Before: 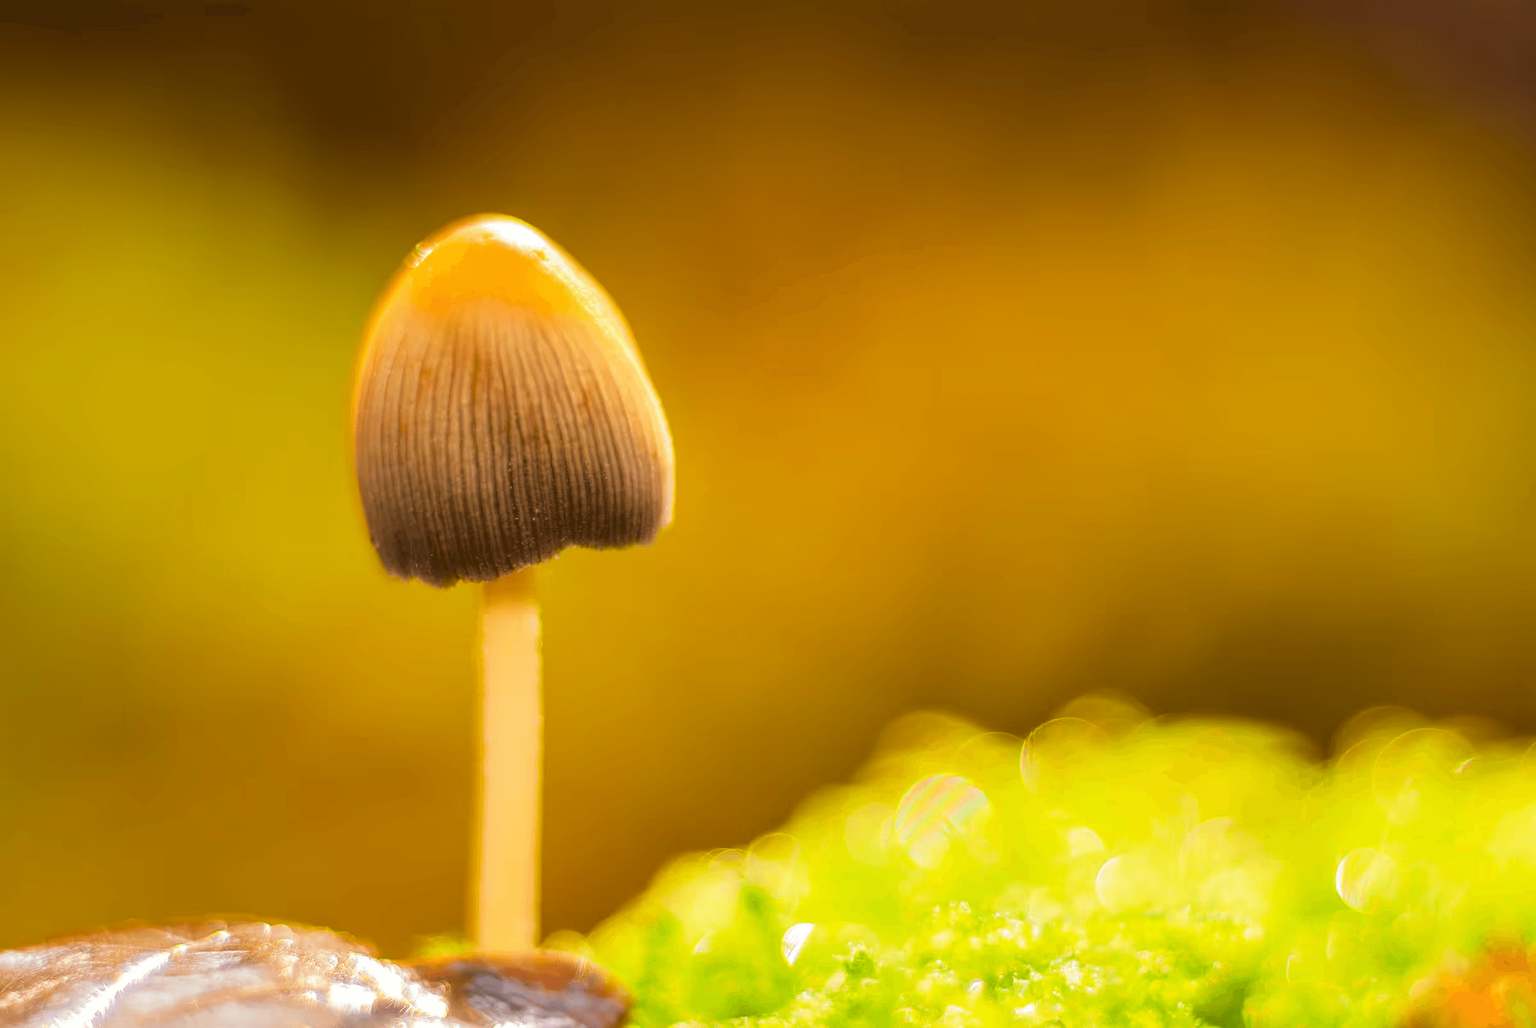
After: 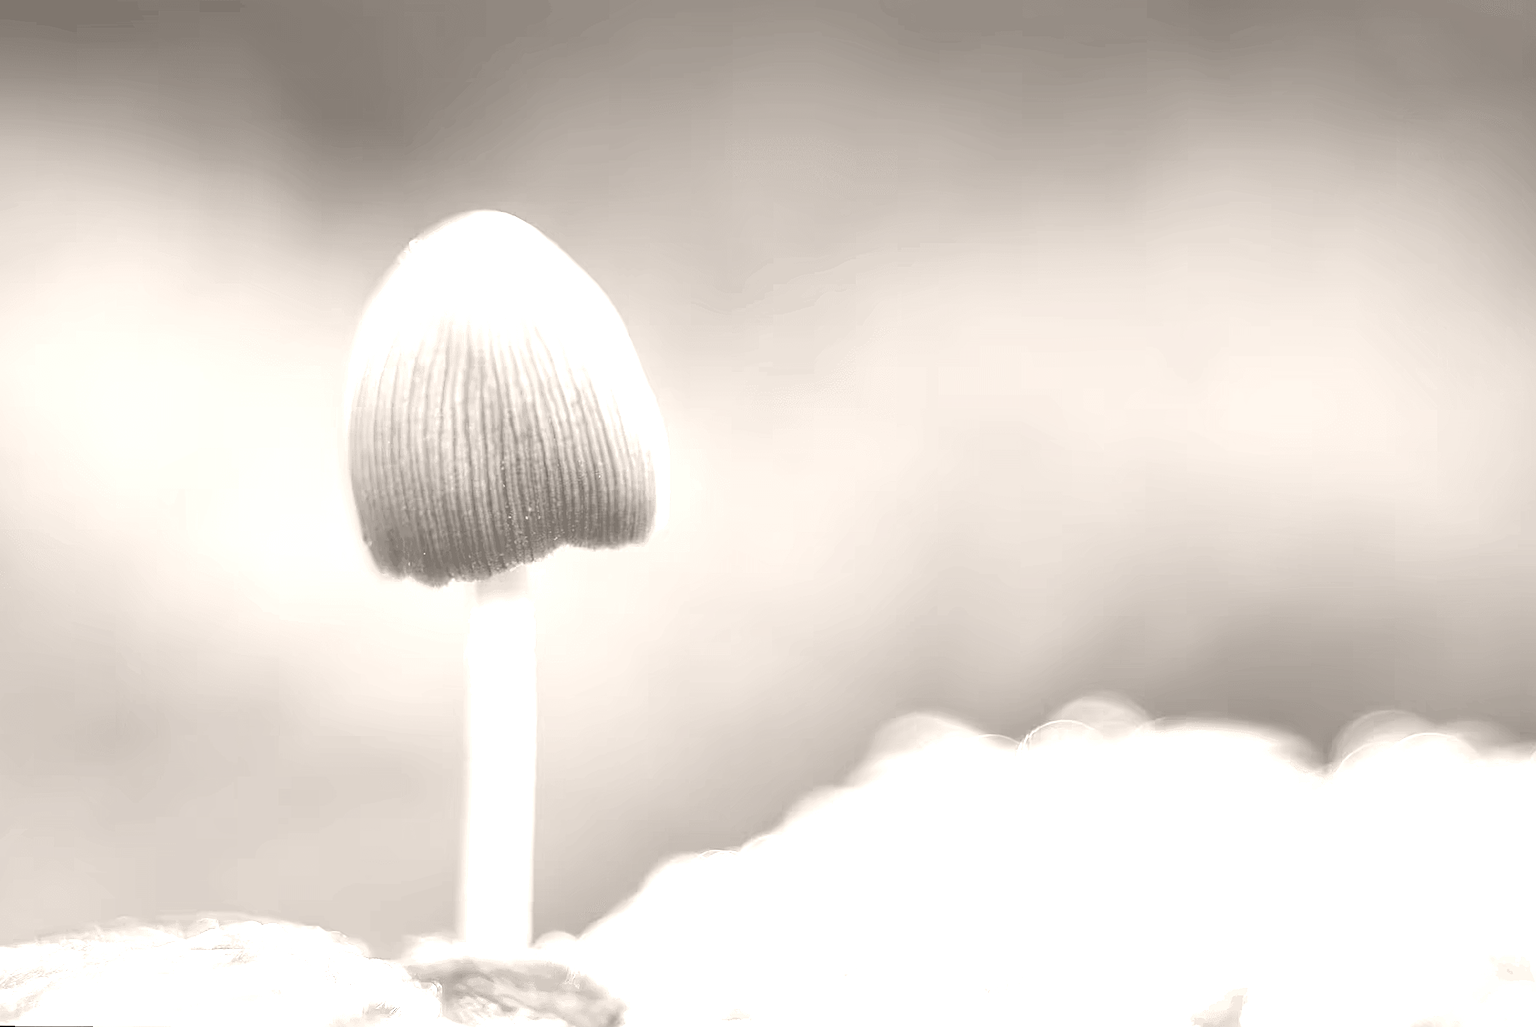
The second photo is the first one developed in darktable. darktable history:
colorize: hue 34.49°, saturation 35.33%, source mix 100%, lightness 55%, version 1
sharpen: on, module defaults
rotate and perspective: rotation 0.192°, lens shift (horizontal) -0.015, crop left 0.005, crop right 0.996, crop top 0.006, crop bottom 0.99
